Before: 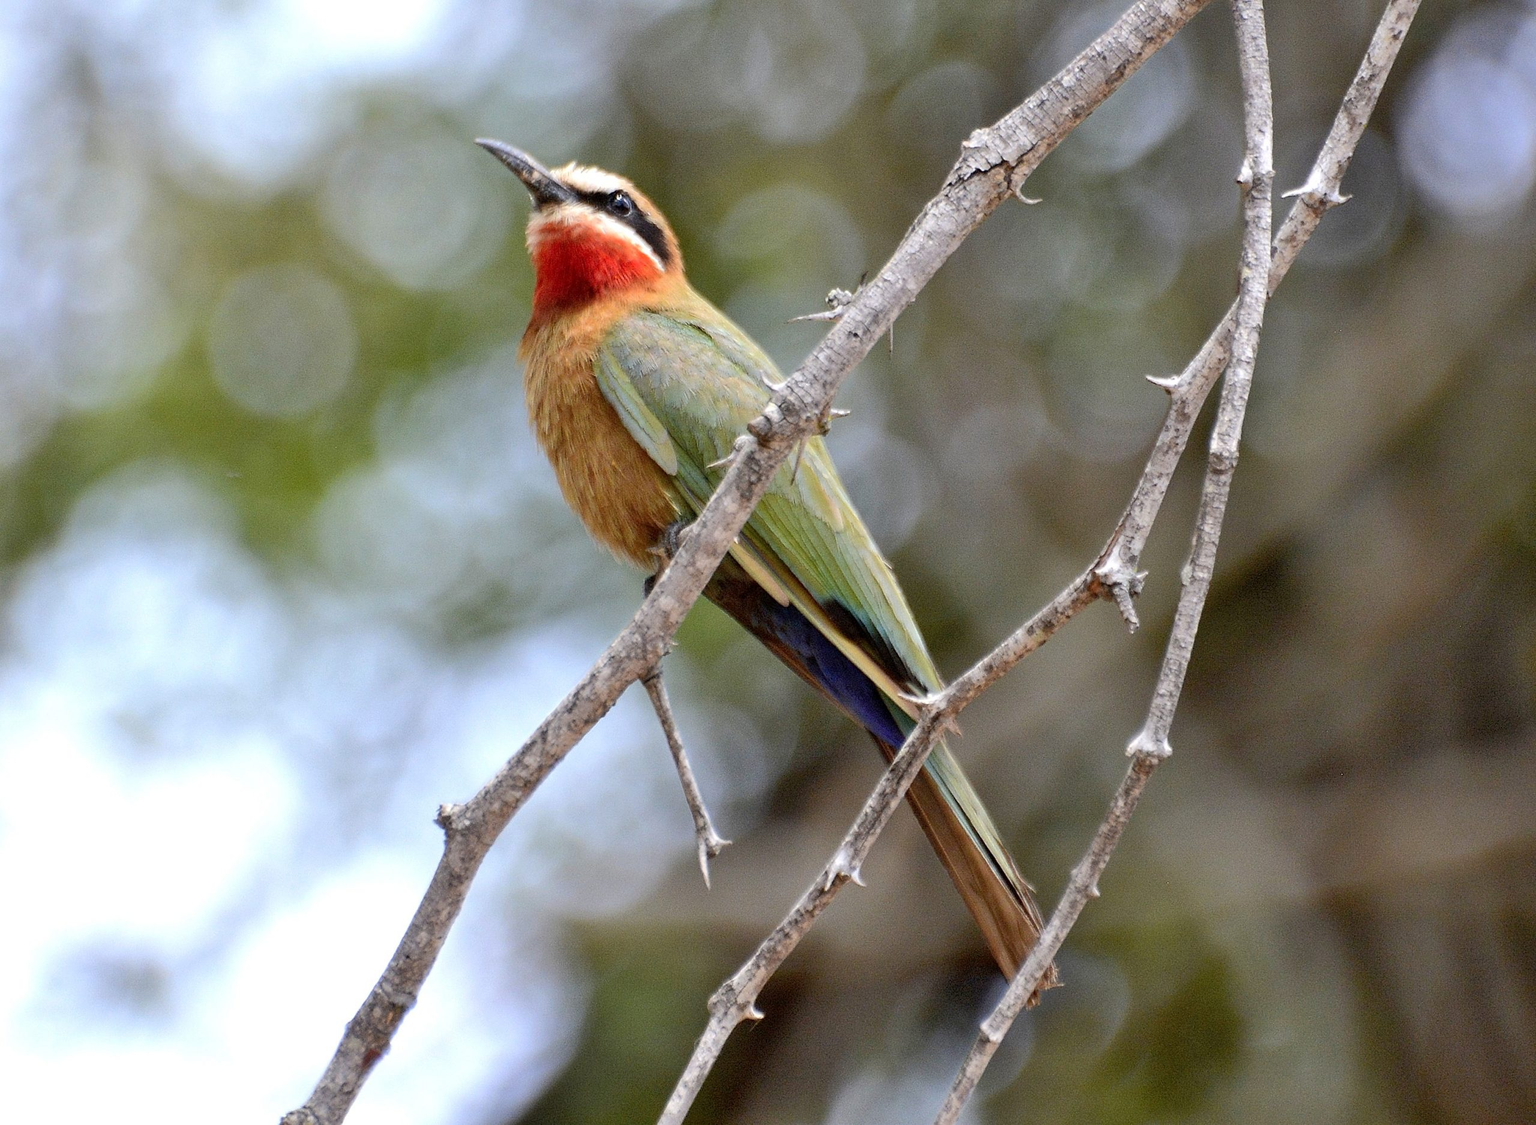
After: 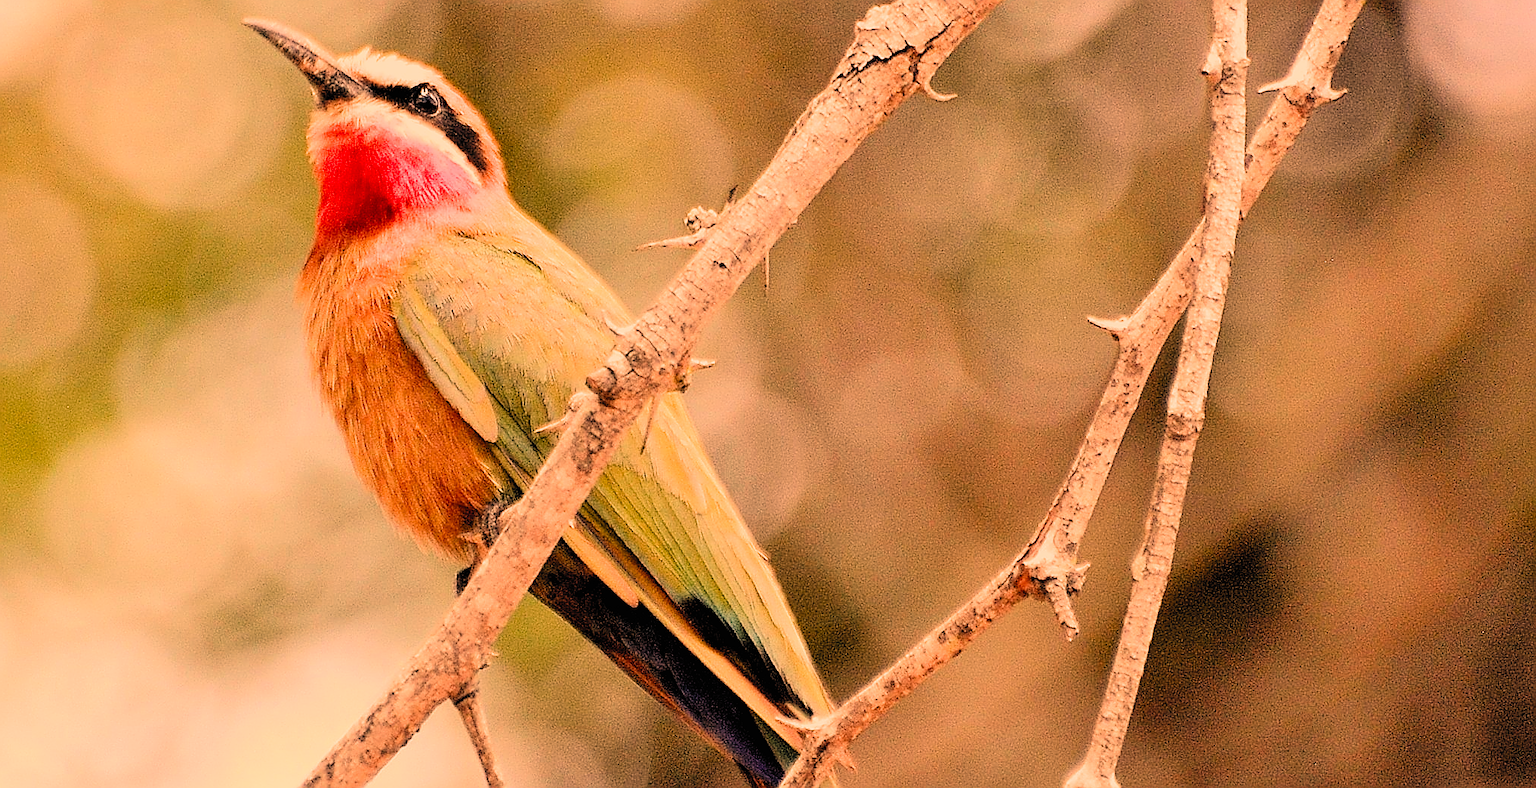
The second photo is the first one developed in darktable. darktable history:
contrast brightness saturation: contrast 0.2, brightness 0.16, saturation 0.22
filmic rgb: black relative exposure -4.58 EV, white relative exposure 4.8 EV, threshold 3 EV, hardness 2.36, latitude 36.07%, contrast 1.048, highlights saturation mix 1.32%, shadows ↔ highlights balance 1.25%, color science v4 (2020), enable highlight reconstruction true
white balance: red 1.467, blue 0.684
crop: left 18.38%, top 11.092%, right 2.134%, bottom 33.217%
sharpen: radius 1.4, amount 1.25, threshold 0.7
